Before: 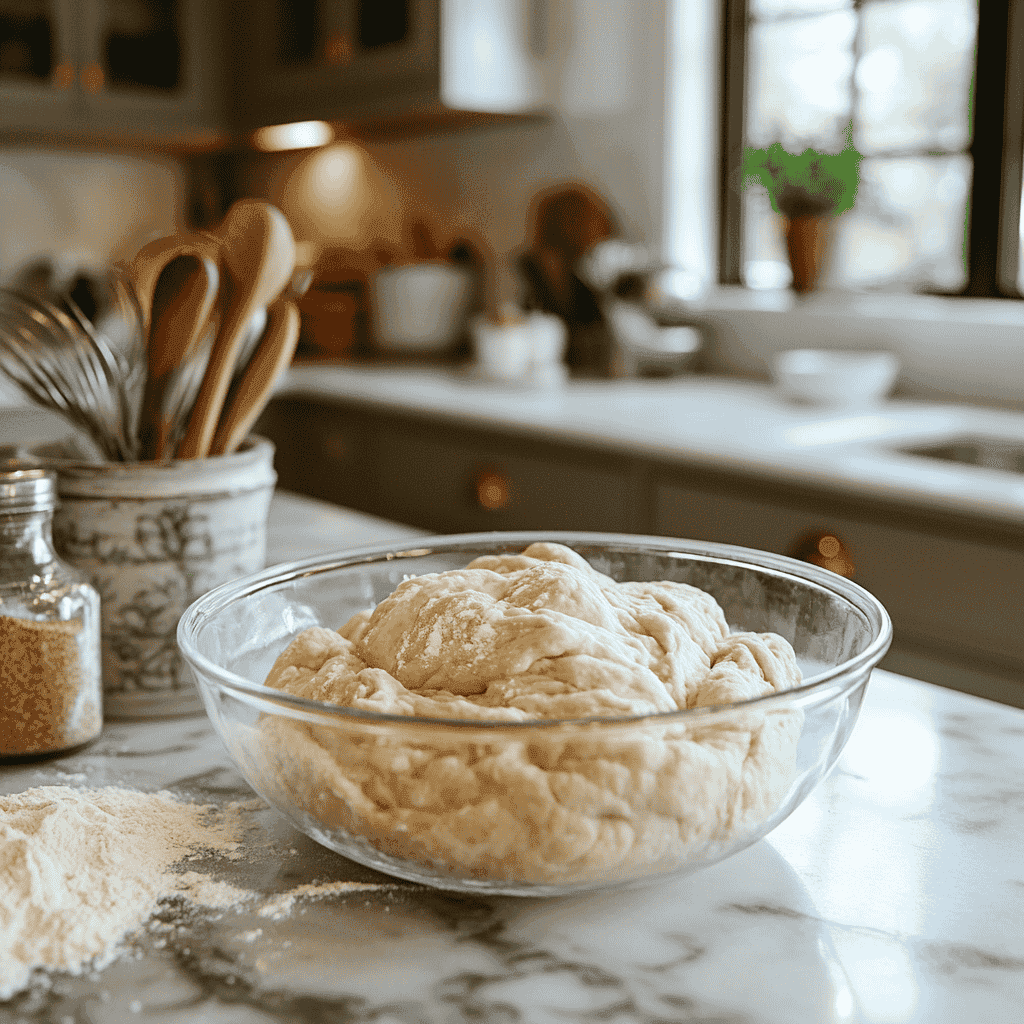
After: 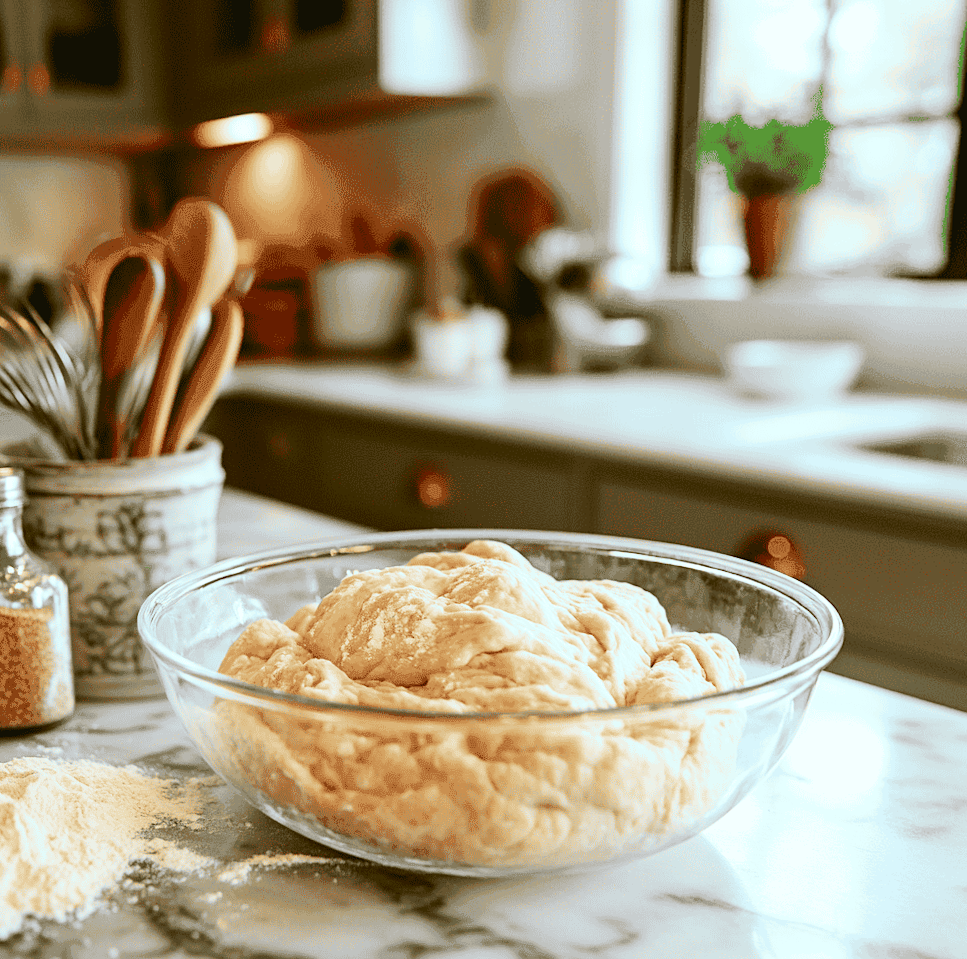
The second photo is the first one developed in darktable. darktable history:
tone curve: curves: ch0 [(0, 0) (0.051, 0.047) (0.102, 0.099) (0.258, 0.29) (0.442, 0.527) (0.695, 0.804) (0.88, 0.952) (1, 1)]; ch1 [(0, 0) (0.339, 0.298) (0.402, 0.363) (0.444, 0.415) (0.485, 0.469) (0.494, 0.493) (0.504, 0.501) (0.525, 0.534) (0.555, 0.593) (0.594, 0.648) (1, 1)]; ch2 [(0, 0) (0.48, 0.48) (0.504, 0.5) (0.535, 0.557) (0.581, 0.623) (0.649, 0.683) (0.824, 0.815) (1, 1)], color space Lab, independent channels, preserve colors none
rotate and perspective: rotation 0.062°, lens shift (vertical) 0.115, lens shift (horizontal) -0.133, crop left 0.047, crop right 0.94, crop top 0.061, crop bottom 0.94
